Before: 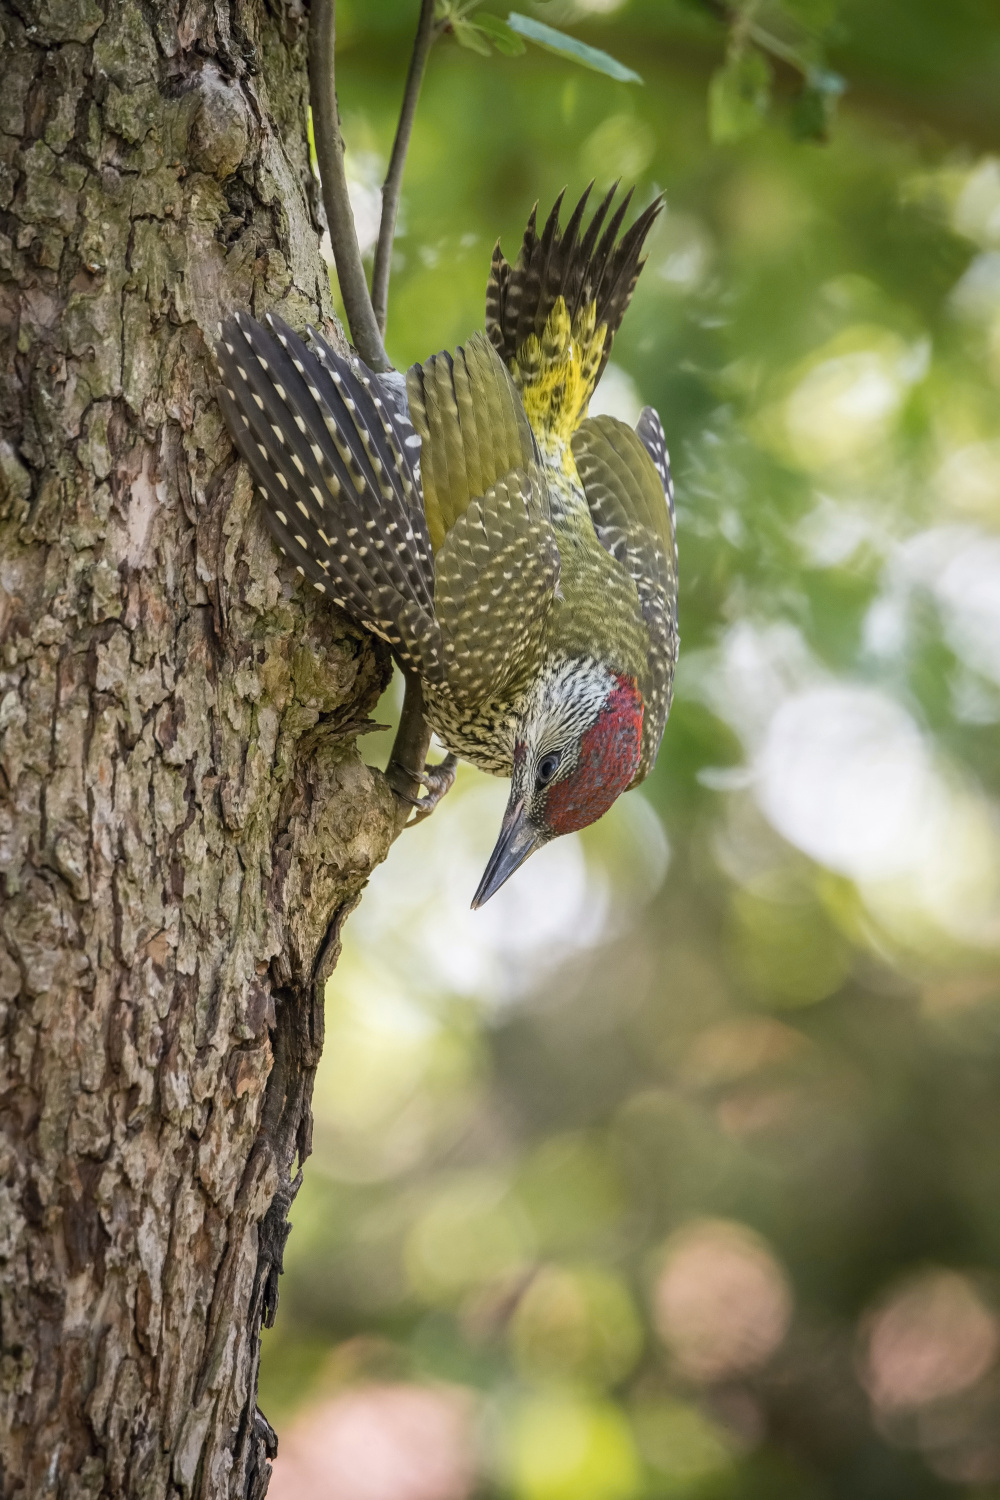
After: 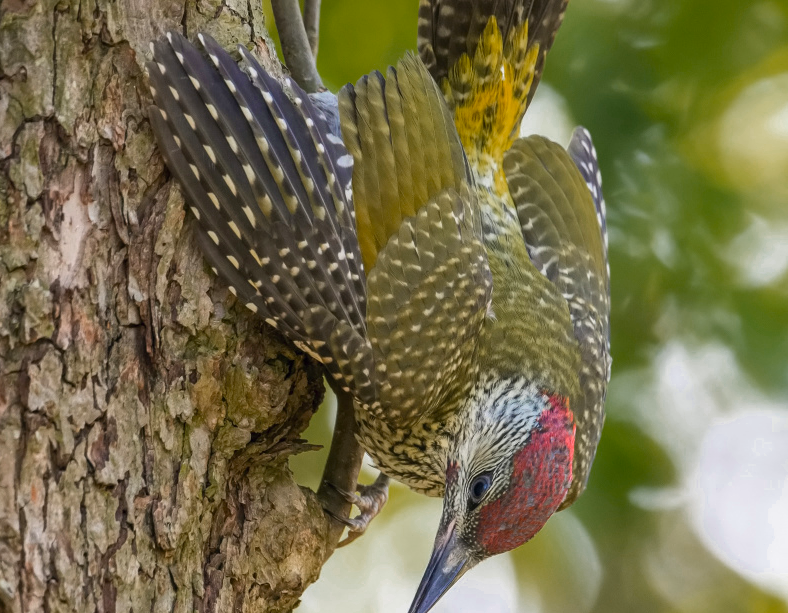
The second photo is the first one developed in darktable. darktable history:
crop: left 6.895%, top 18.726%, right 14.298%, bottom 40.376%
color zones: curves: ch0 [(0, 0.553) (0.123, 0.58) (0.23, 0.419) (0.468, 0.155) (0.605, 0.132) (0.723, 0.063) (0.833, 0.172) (0.921, 0.468)]; ch1 [(0.025, 0.645) (0.229, 0.584) (0.326, 0.551) (0.537, 0.446) (0.599, 0.911) (0.708, 1) (0.805, 0.944)]; ch2 [(0.086, 0.468) (0.254, 0.464) (0.638, 0.564) (0.702, 0.592) (0.768, 0.564)]
